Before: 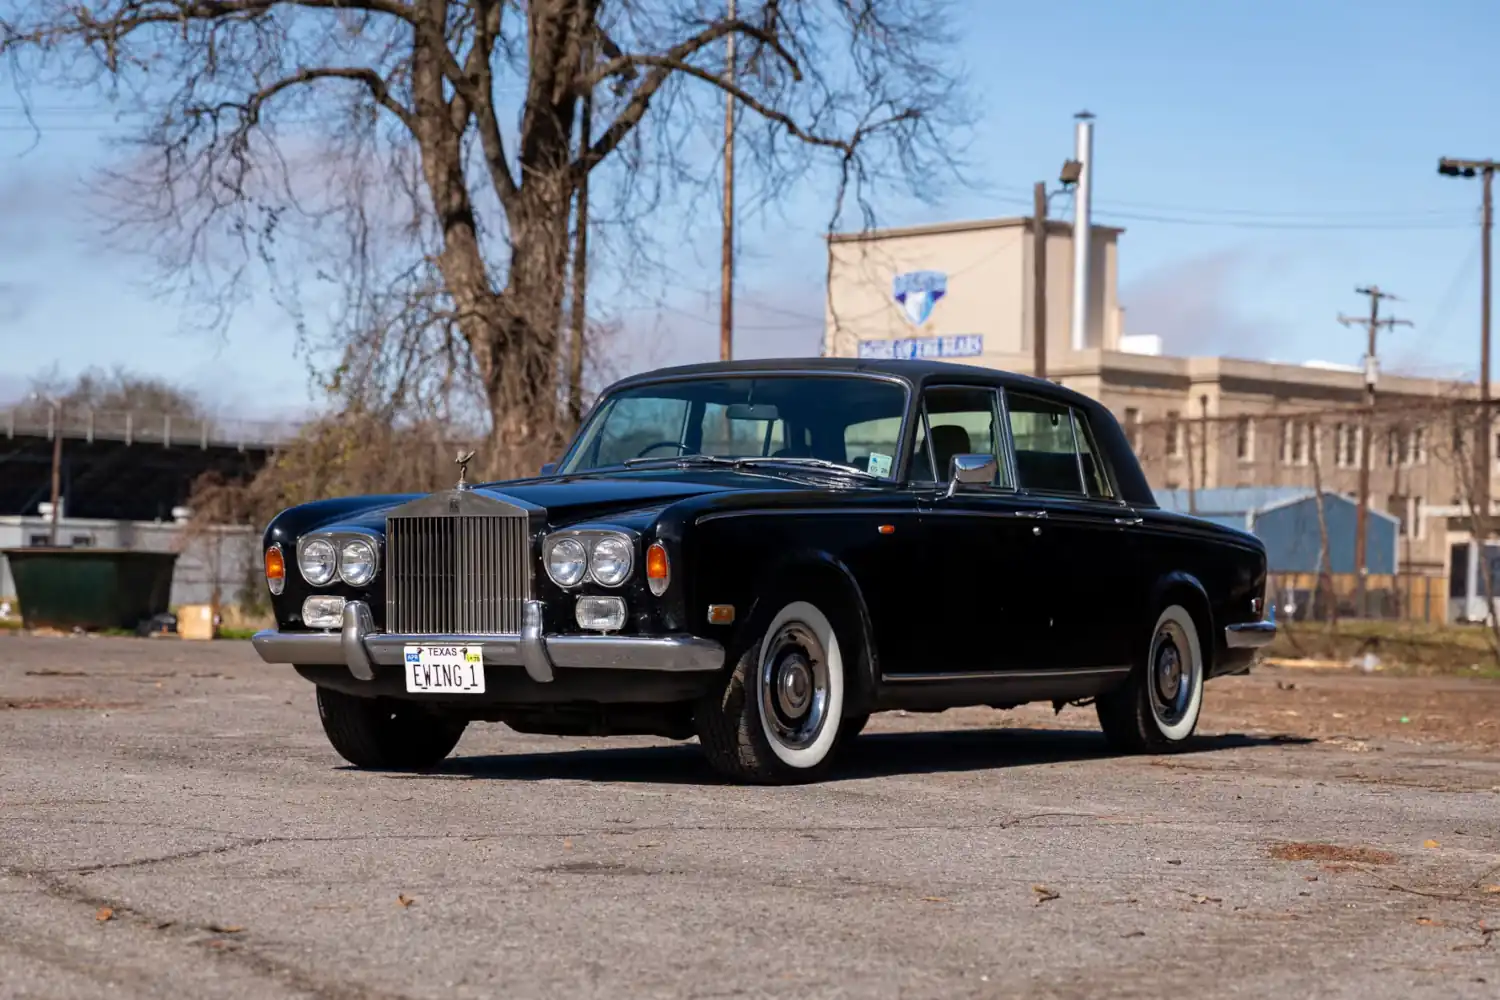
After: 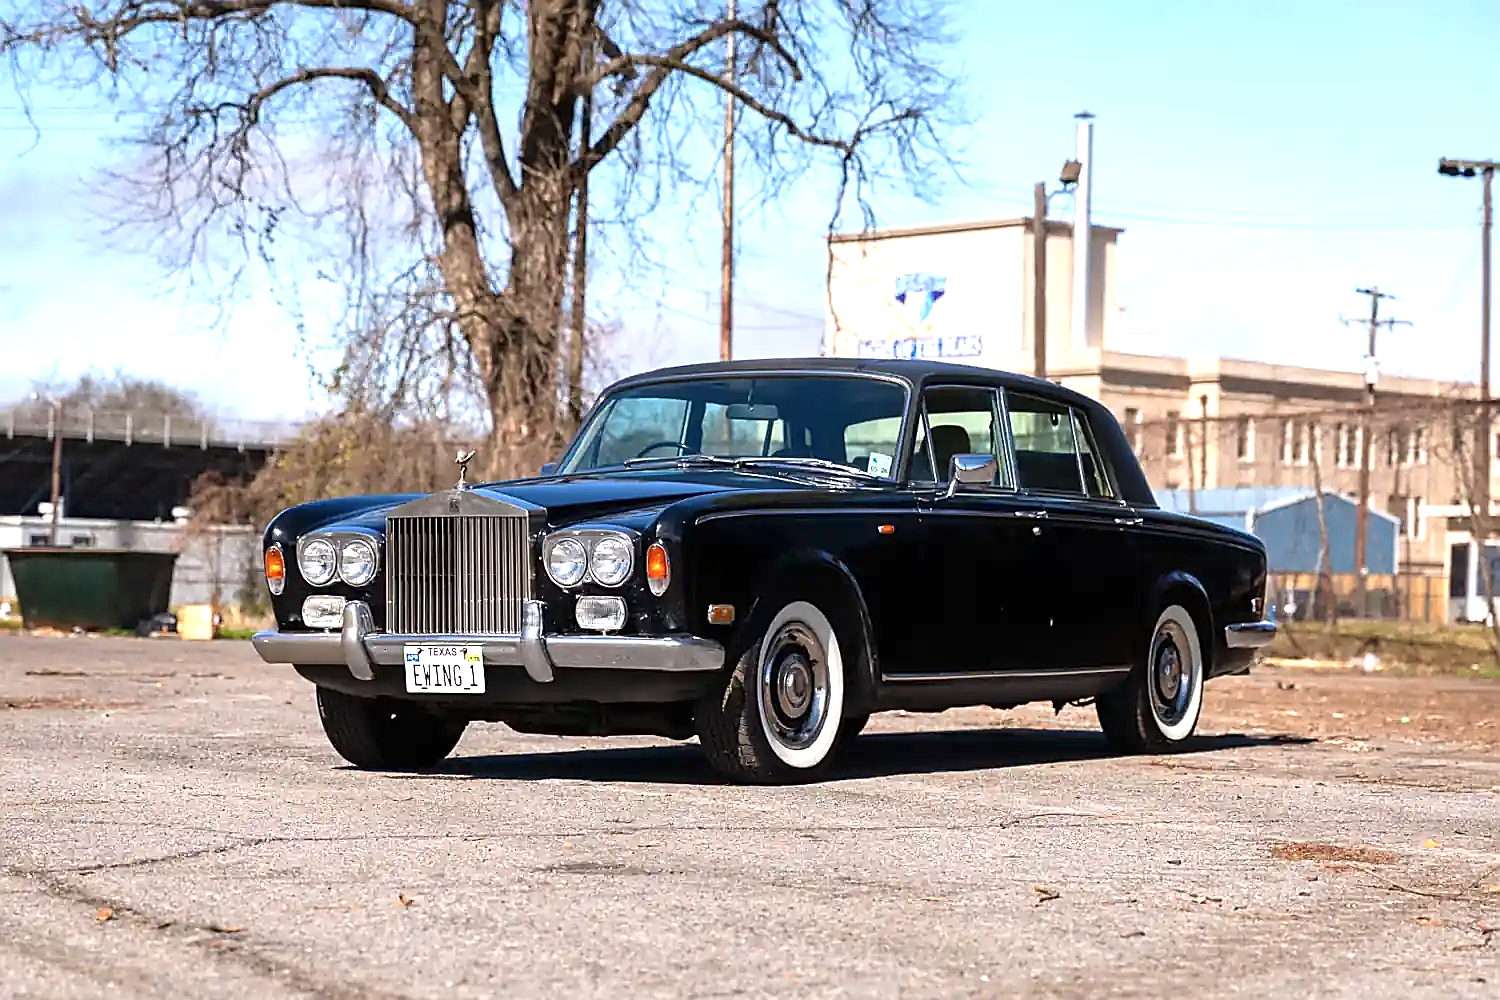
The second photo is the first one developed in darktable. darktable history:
sharpen: radius 1.364, amount 1.249, threshold 0.65
contrast brightness saturation: saturation -0.055
exposure: black level correction 0, exposure 1.001 EV, compensate highlight preservation false
